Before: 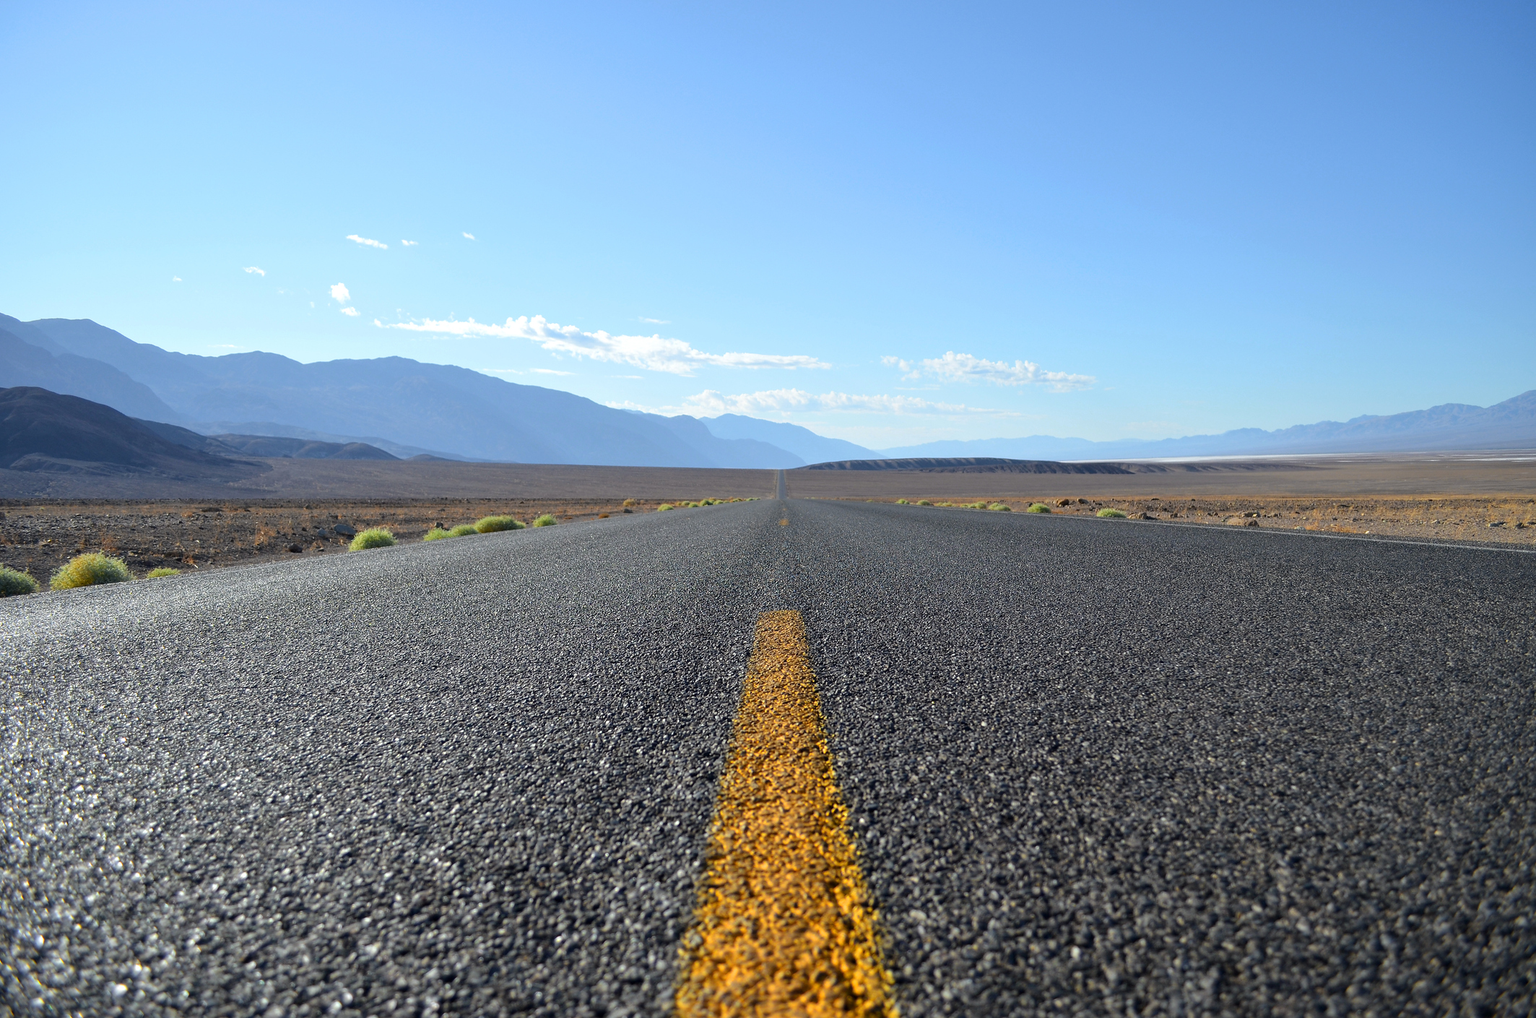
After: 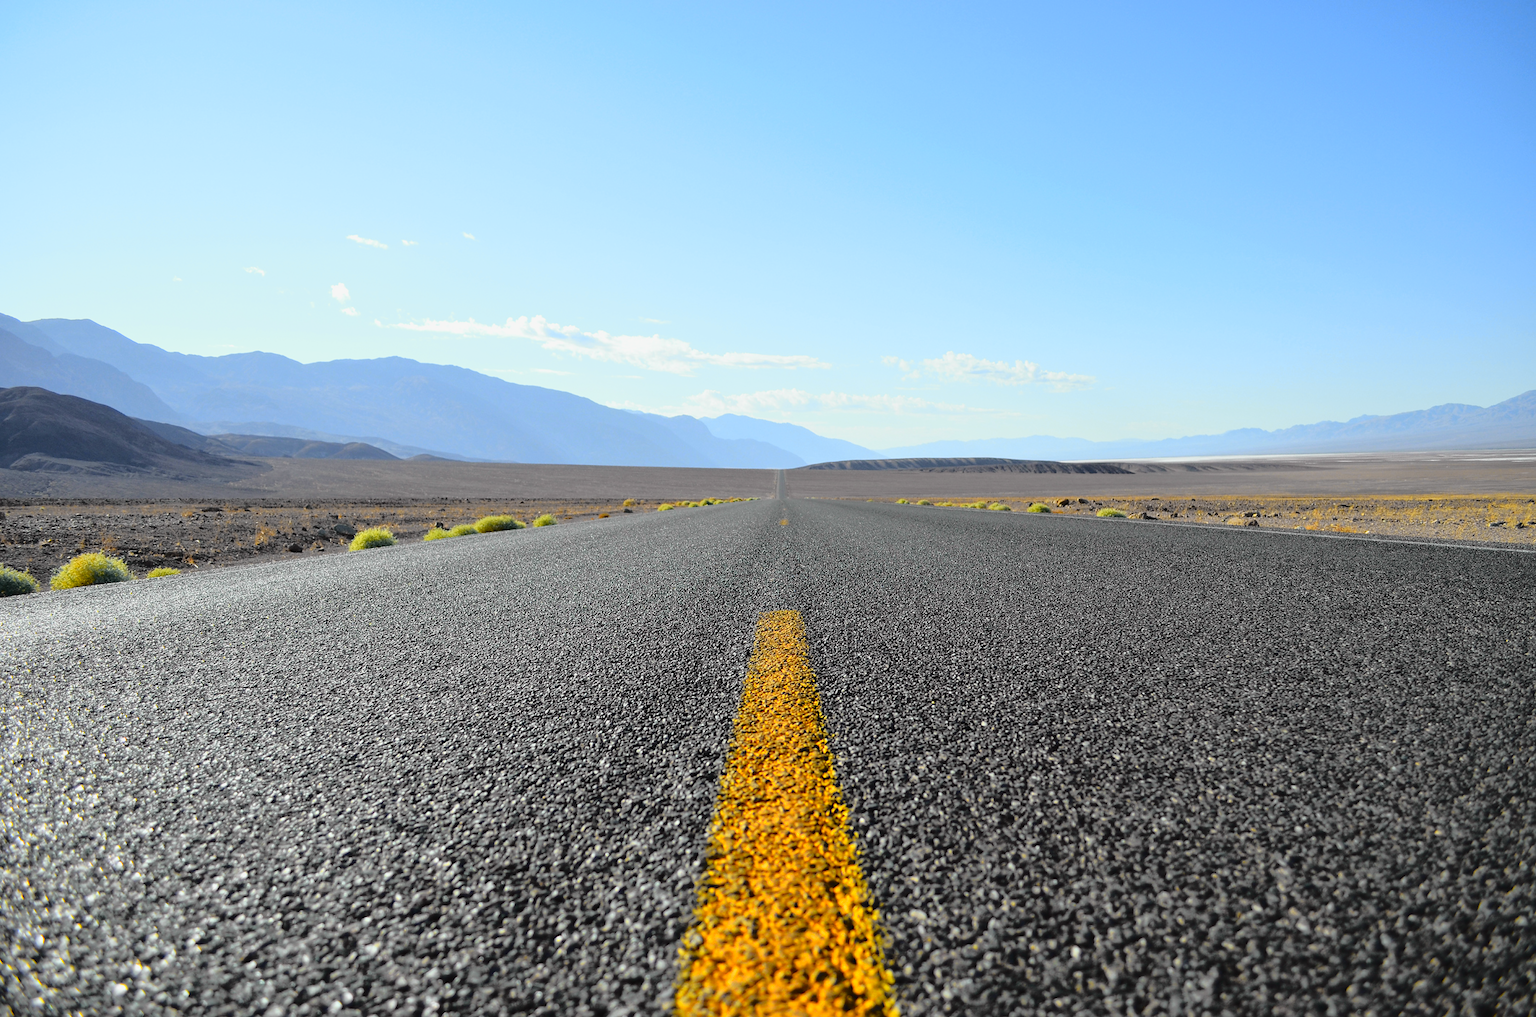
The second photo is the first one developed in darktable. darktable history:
tone curve: curves: ch0 [(0, 0.029) (0.168, 0.142) (0.359, 0.44) (0.469, 0.544) (0.634, 0.722) (0.858, 0.903) (1, 0.968)]; ch1 [(0, 0) (0.437, 0.453) (0.472, 0.47) (0.502, 0.502) (0.54, 0.534) (0.57, 0.592) (0.618, 0.66) (0.699, 0.749) (0.859, 0.899) (1, 1)]; ch2 [(0, 0) (0.33, 0.301) (0.421, 0.443) (0.476, 0.498) (0.505, 0.503) (0.547, 0.557) (0.586, 0.634) (0.608, 0.676) (1, 1)], color space Lab, independent channels, preserve colors none
